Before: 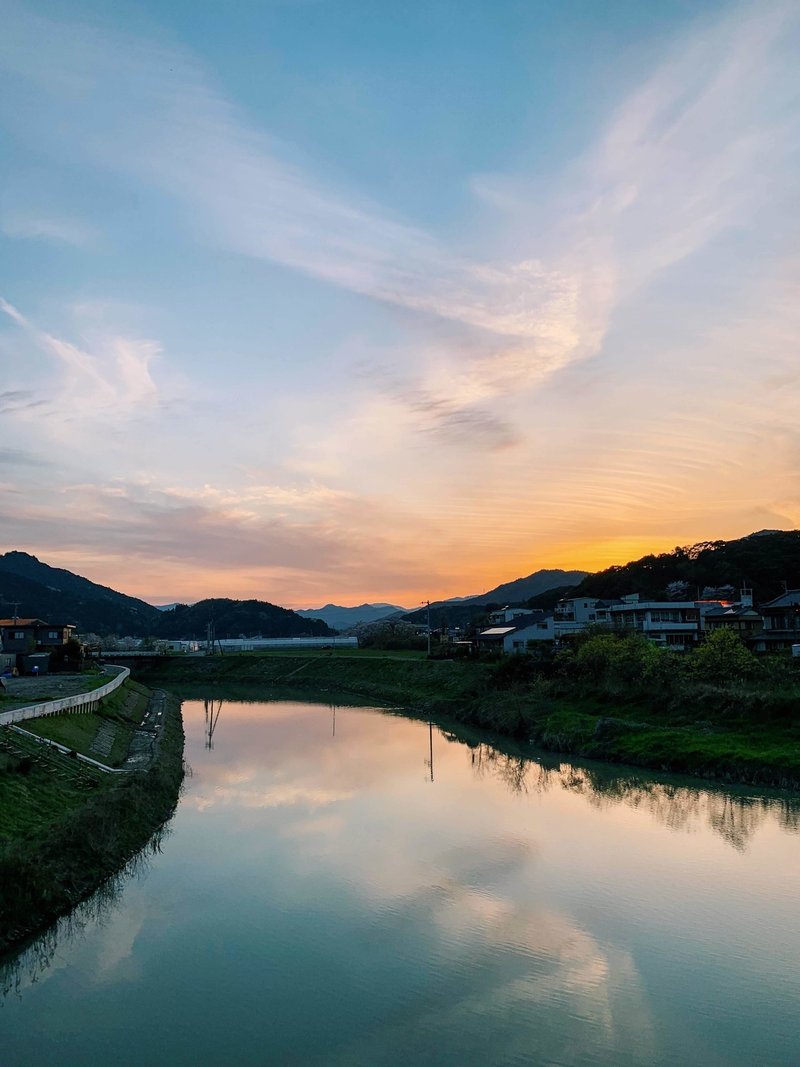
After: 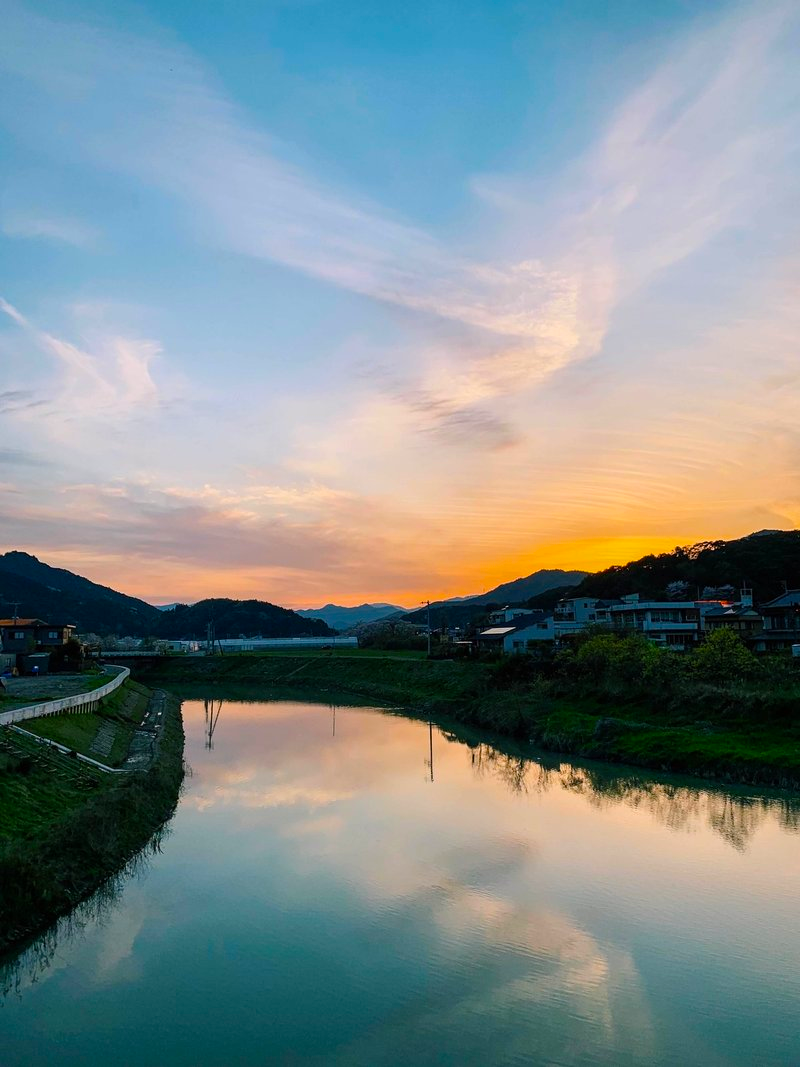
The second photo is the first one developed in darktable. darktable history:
color calibration: illuminant same as pipeline (D50), adaptation XYZ, x 0.346, y 0.358, temperature 5017.27 K
color balance rgb: shadows lift › luminance -10.15%, shadows lift › chroma 0.733%, shadows lift › hue 112.12°, linear chroma grading › global chroma 9.12%, perceptual saturation grading › global saturation 25.683%
